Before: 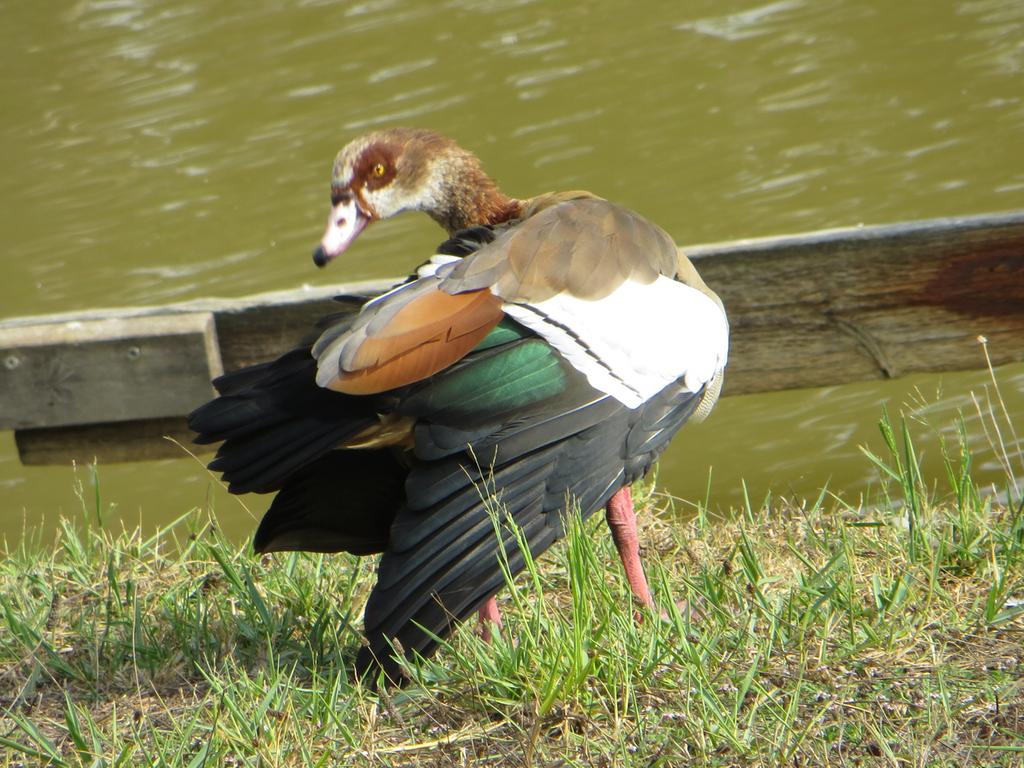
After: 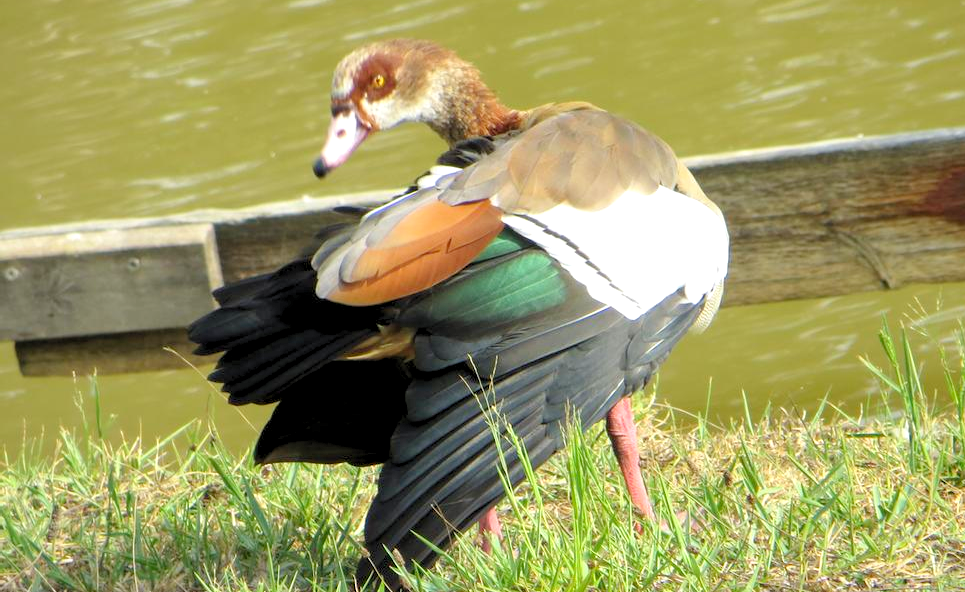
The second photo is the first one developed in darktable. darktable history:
crop and rotate: angle 0.03°, top 11.643%, right 5.651%, bottom 11.189%
levels: black 3.83%, white 90.64%, levels [0.044, 0.416, 0.908]
